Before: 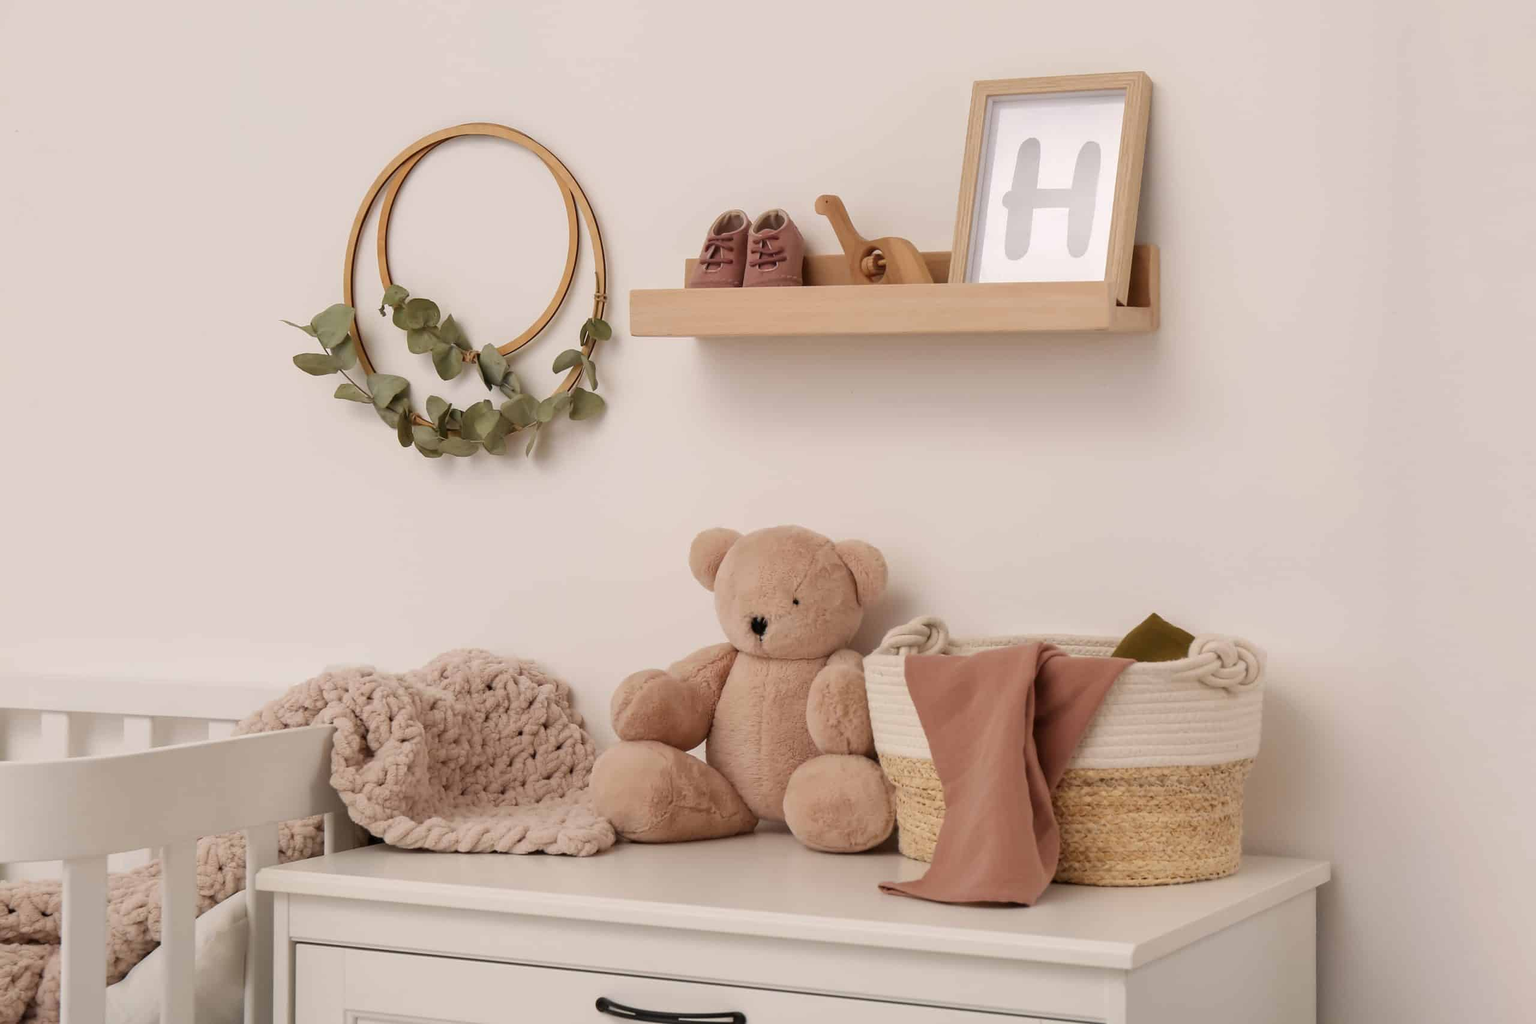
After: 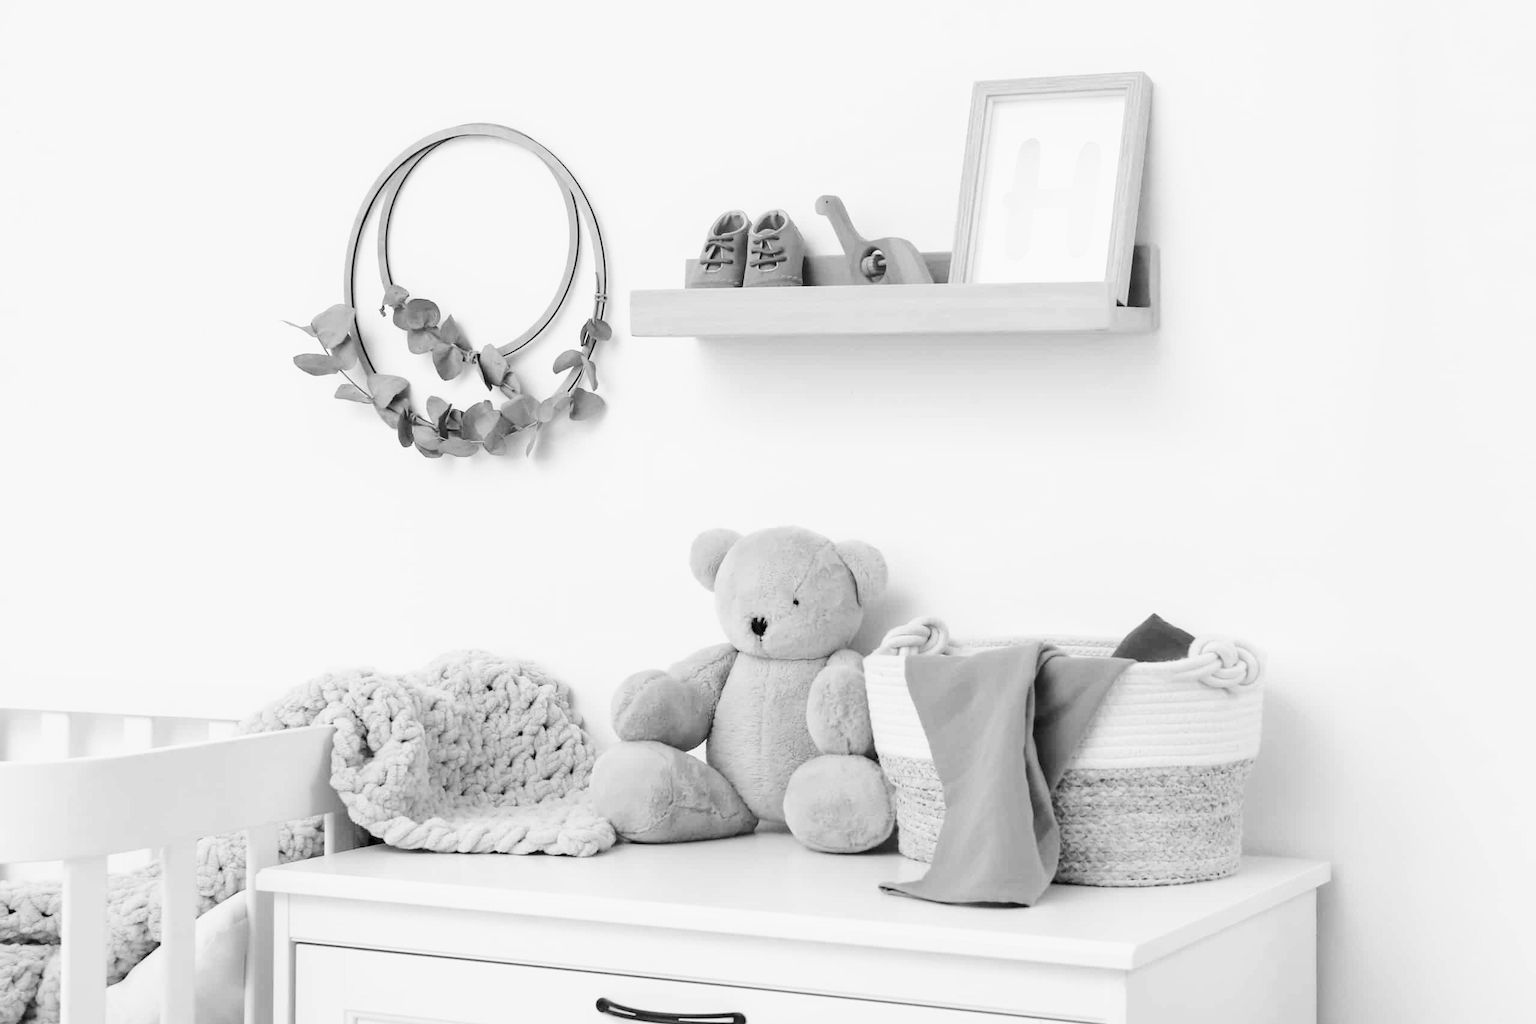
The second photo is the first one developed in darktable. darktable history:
base curve: curves: ch0 [(0, 0) (0.025, 0.046) (0.112, 0.277) (0.467, 0.74) (0.814, 0.929) (1, 0.942)], preserve colors none
color calibration: output gray [0.18, 0.41, 0.41, 0], illuminant as shot in camera, x 0.442, y 0.414, temperature 2858.08 K
